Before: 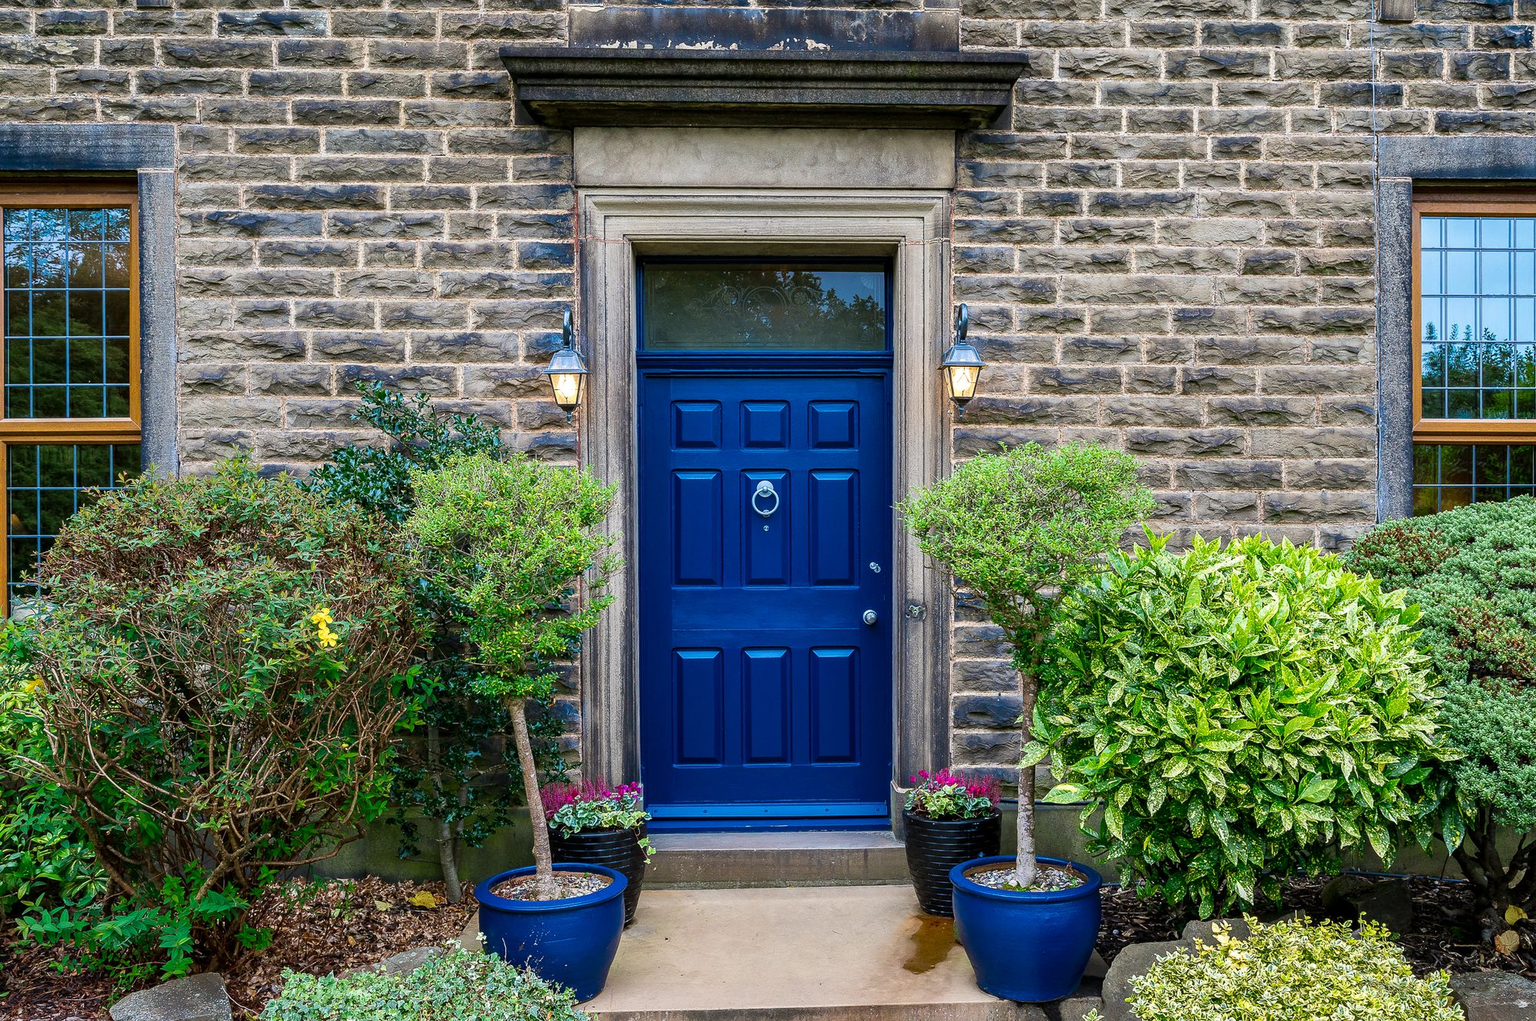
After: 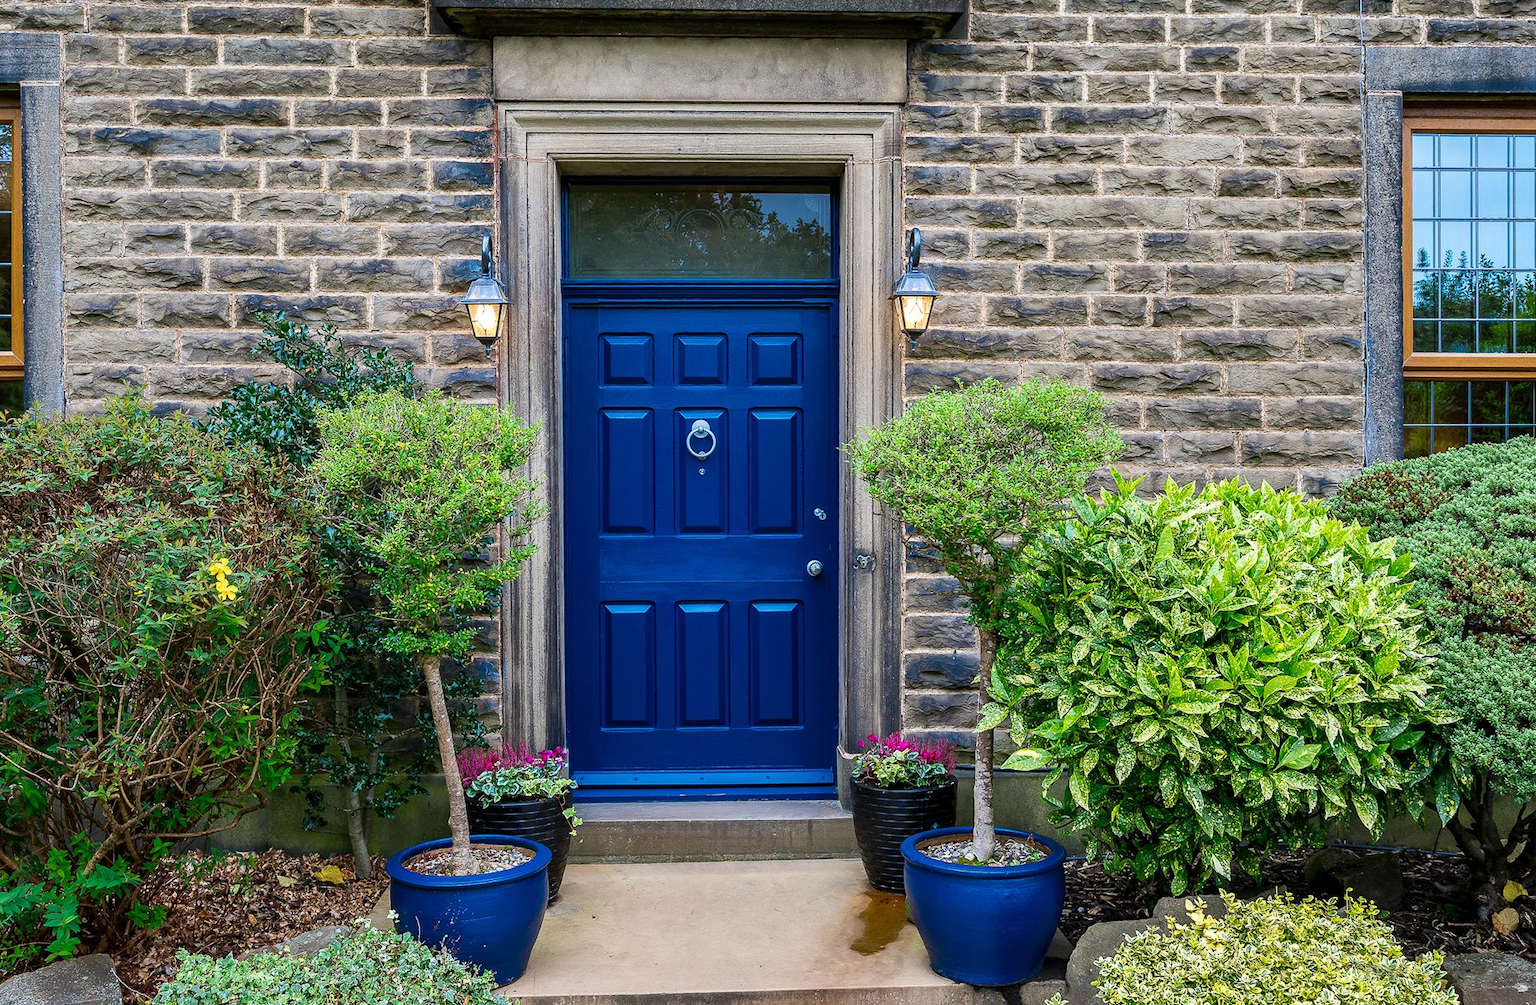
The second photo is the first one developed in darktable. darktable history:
crop and rotate: left 7.769%, top 9.228%
